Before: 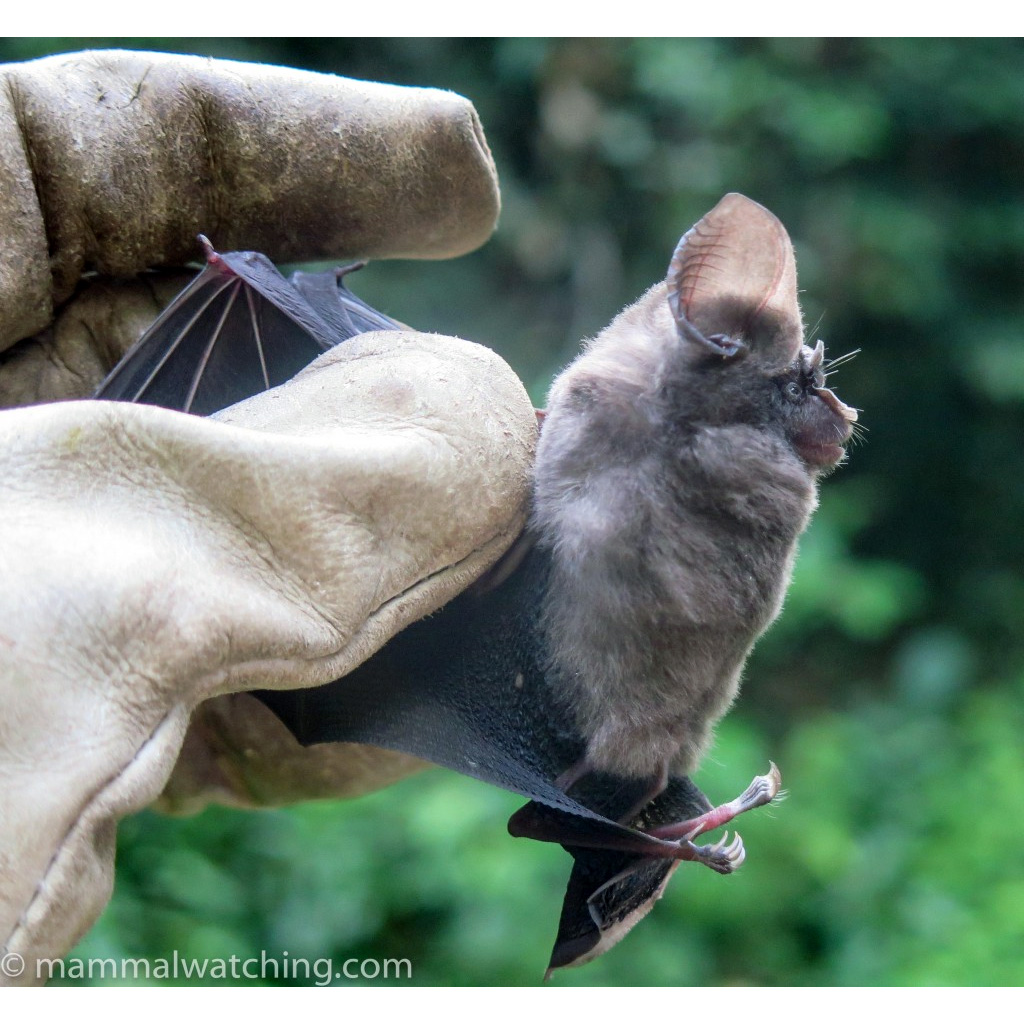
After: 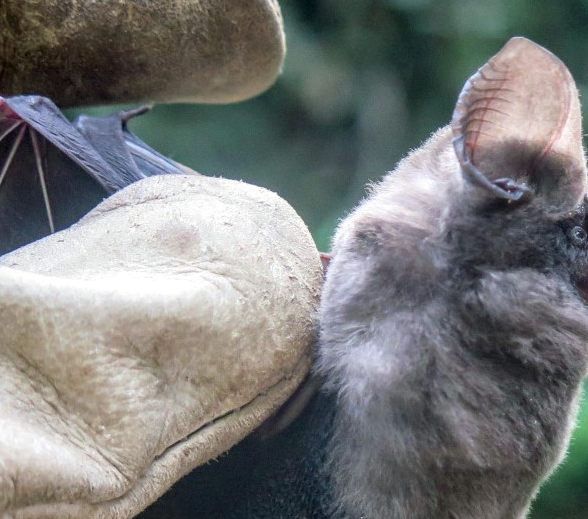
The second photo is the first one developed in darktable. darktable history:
crop: left 21.054%, top 15.25%, right 21.513%, bottom 33.942%
local contrast: on, module defaults
